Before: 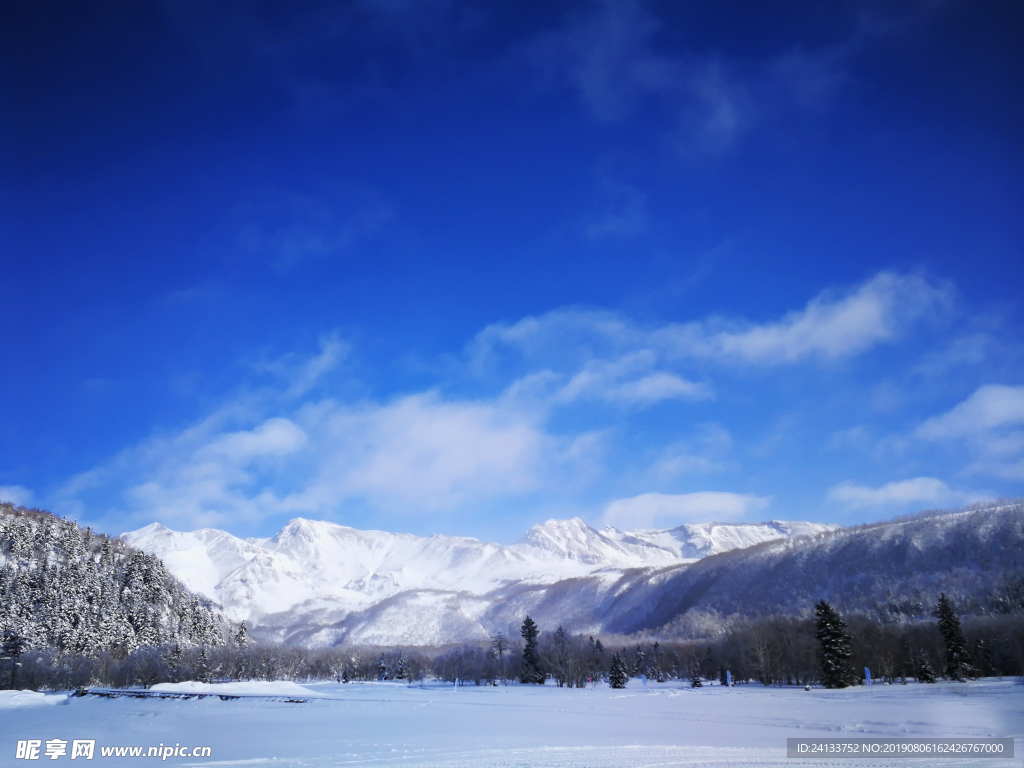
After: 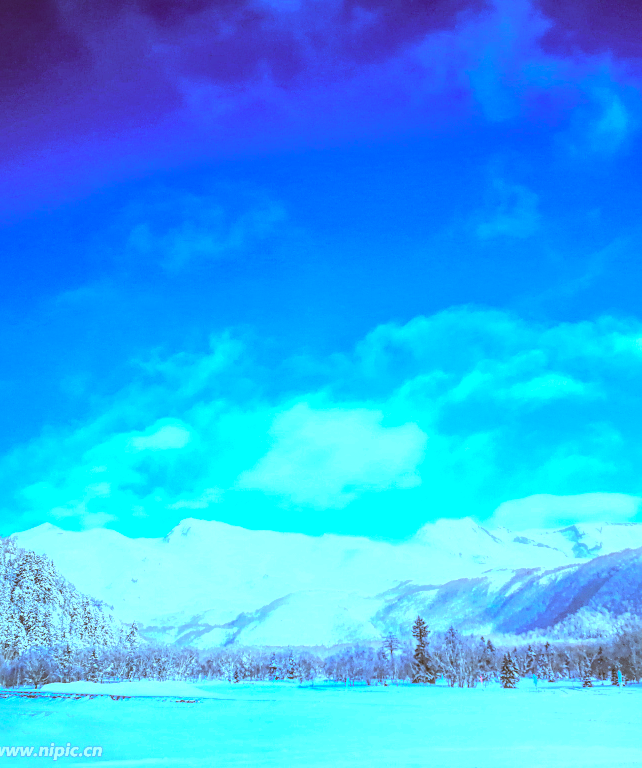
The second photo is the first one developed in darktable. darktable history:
color correction: highlights a* -14.21, highlights b* -16.83, shadows a* 10.61, shadows b* 29.34
exposure: black level correction 0, exposure 1.103 EV, compensate exposure bias true, compensate highlight preservation false
sharpen: on, module defaults
crop: left 10.695%, right 26.56%
color calibration: x 0.383, y 0.372, temperature 3918.42 K
tone curve: curves: ch0 [(0, 0) (0.003, 0.009) (0.011, 0.009) (0.025, 0.01) (0.044, 0.02) (0.069, 0.032) (0.1, 0.048) (0.136, 0.092) (0.177, 0.153) (0.224, 0.217) (0.277, 0.306) (0.335, 0.402) (0.399, 0.488) (0.468, 0.574) (0.543, 0.648) (0.623, 0.716) (0.709, 0.783) (0.801, 0.851) (0.898, 0.92) (1, 1)], color space Lab, linked channels, preserve colors none
local contrast: highlights 20%, shadows 24%, detail 200%, midtone range 0.2
